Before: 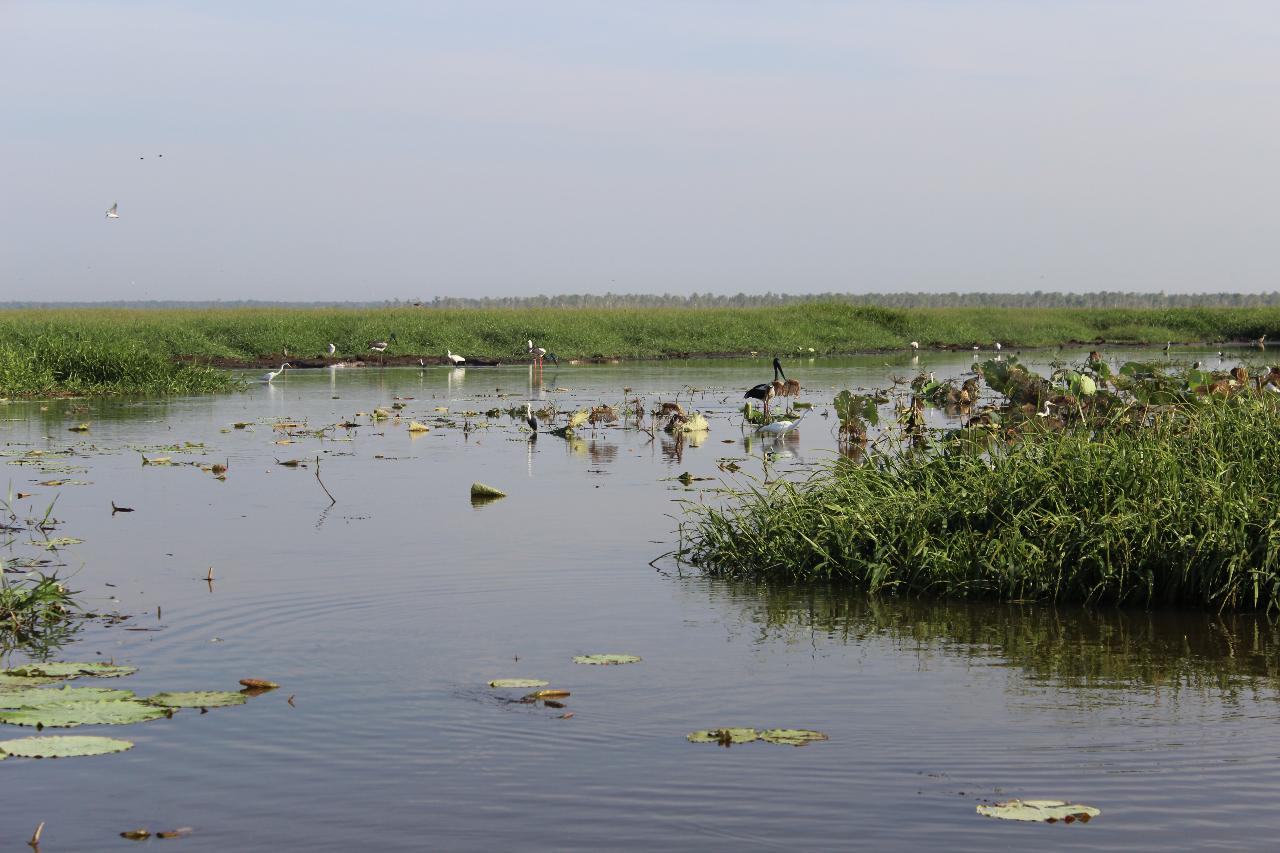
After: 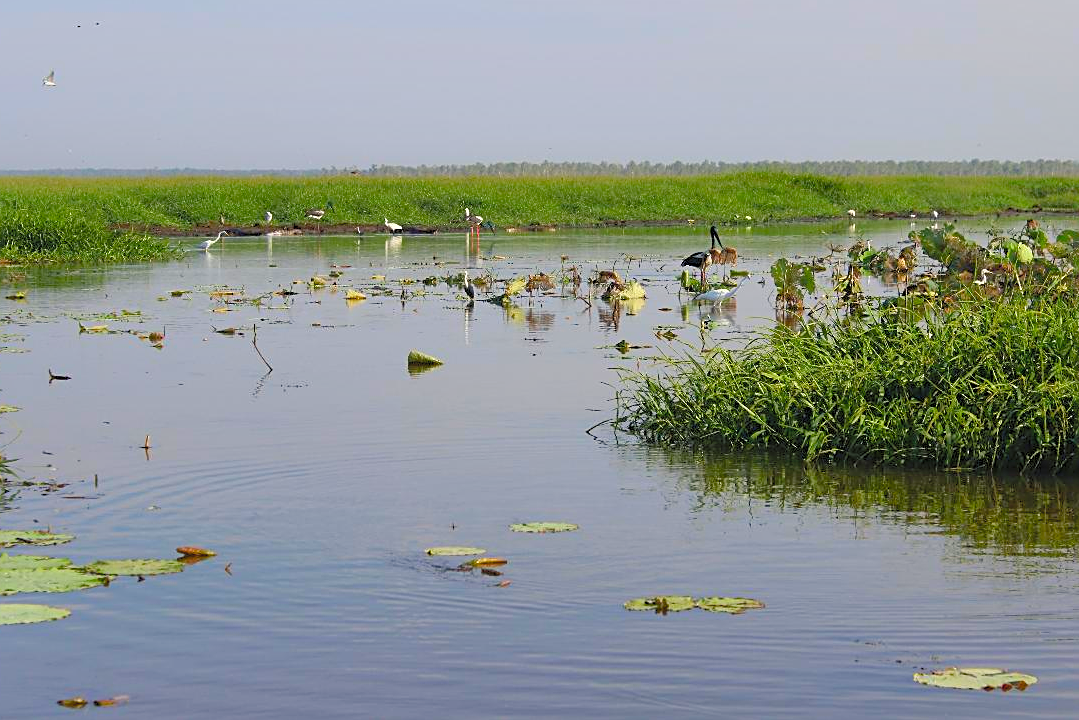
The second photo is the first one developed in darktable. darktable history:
shadows and highlights: on, module defaults
color balance rgb: shadows lift › chroma 2.045%, shadows lift › hue 247.28°, perceptual saturation grading › global saturation 20%, perceptual saturation grading › highlights -25.641%, perceptual saturation grading › shadows 24.227%
crop and rotate: left 4.958%, top 15.523%, right 10.713%
contrast brightness saturation: contrast 0.068, brightness 0.177, saturation 0.4
sharpen: on, module defaults
